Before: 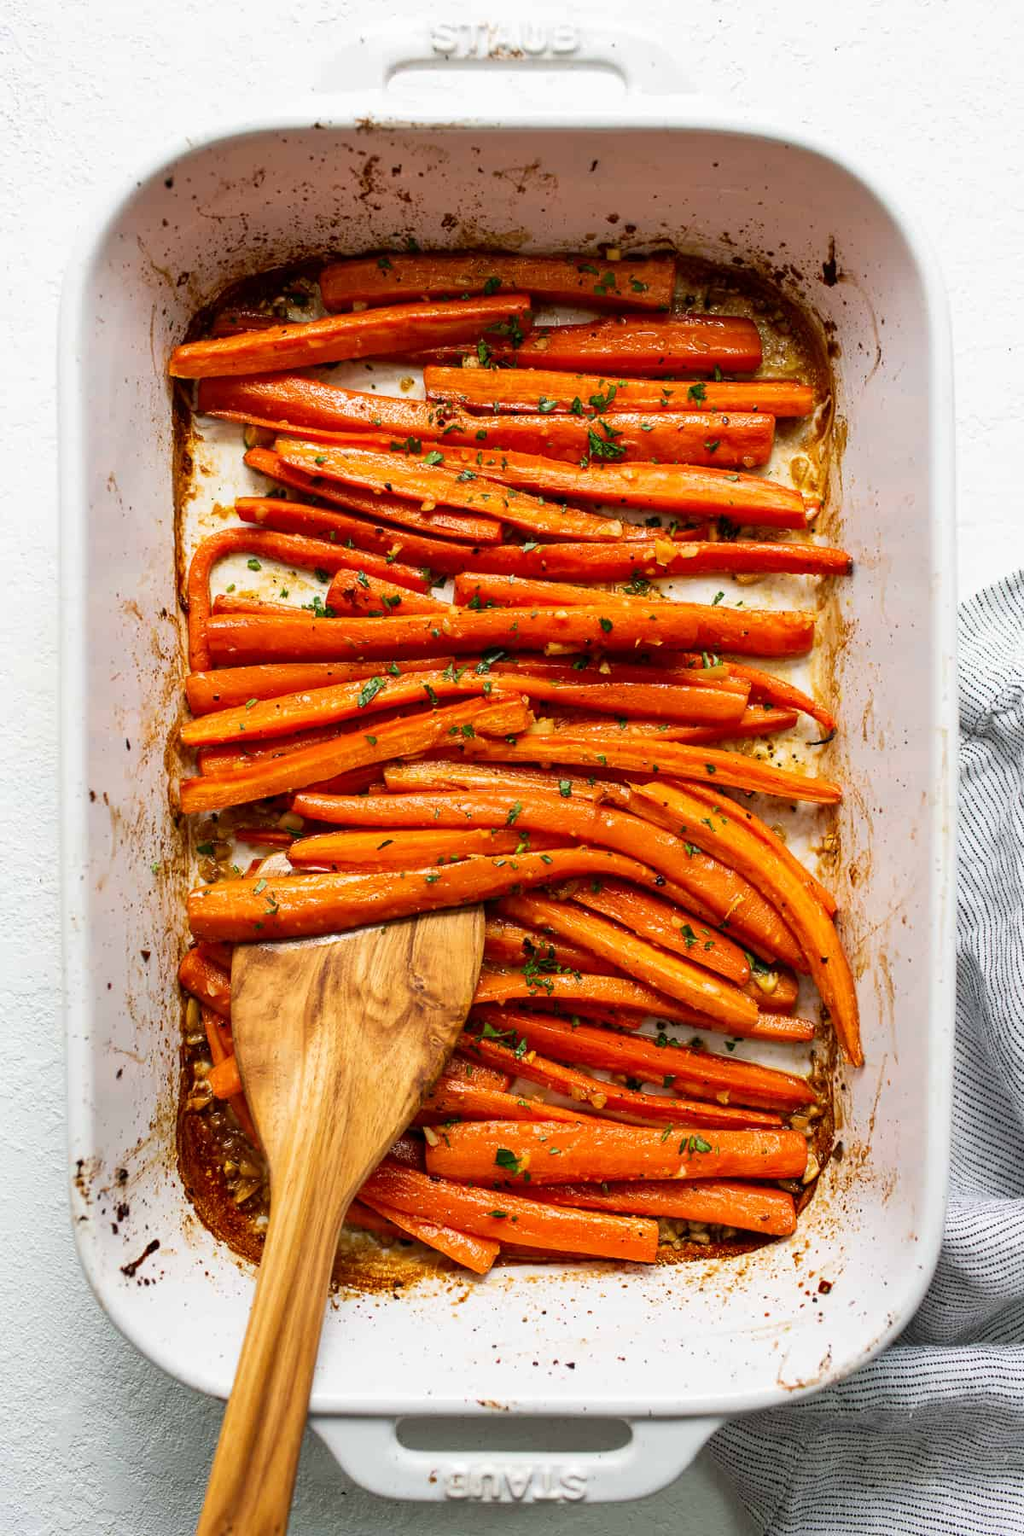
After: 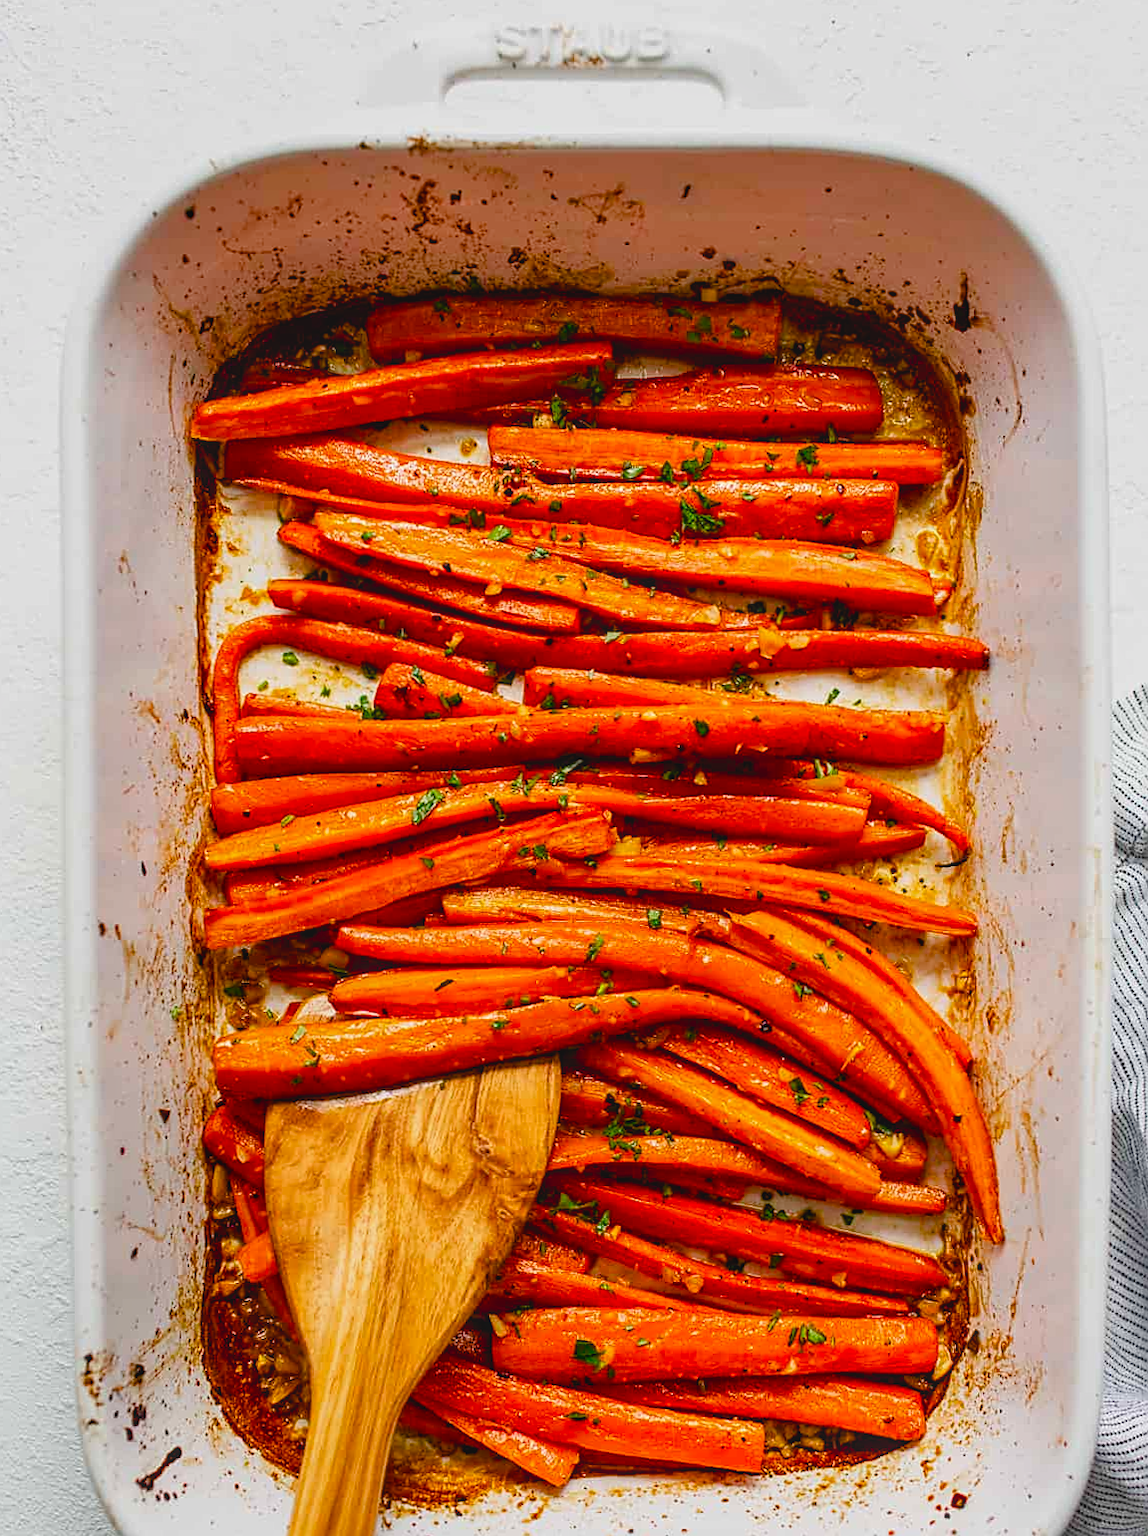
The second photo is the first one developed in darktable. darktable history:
contrast brightness saturation: contrast -0.186, saturation 0.189
local contrast: on, module defaults
sharpen: on, module defaults
color balance rgb: perceptual saturation grading › global saturation 44.218%, perceptual saturation grading › highlights -48.924%, perceptual saturation grading › shadows 29.869%
crop and rotate: angle 0.127°, left 0.387%, right 3.212%, bottom 14.101%
